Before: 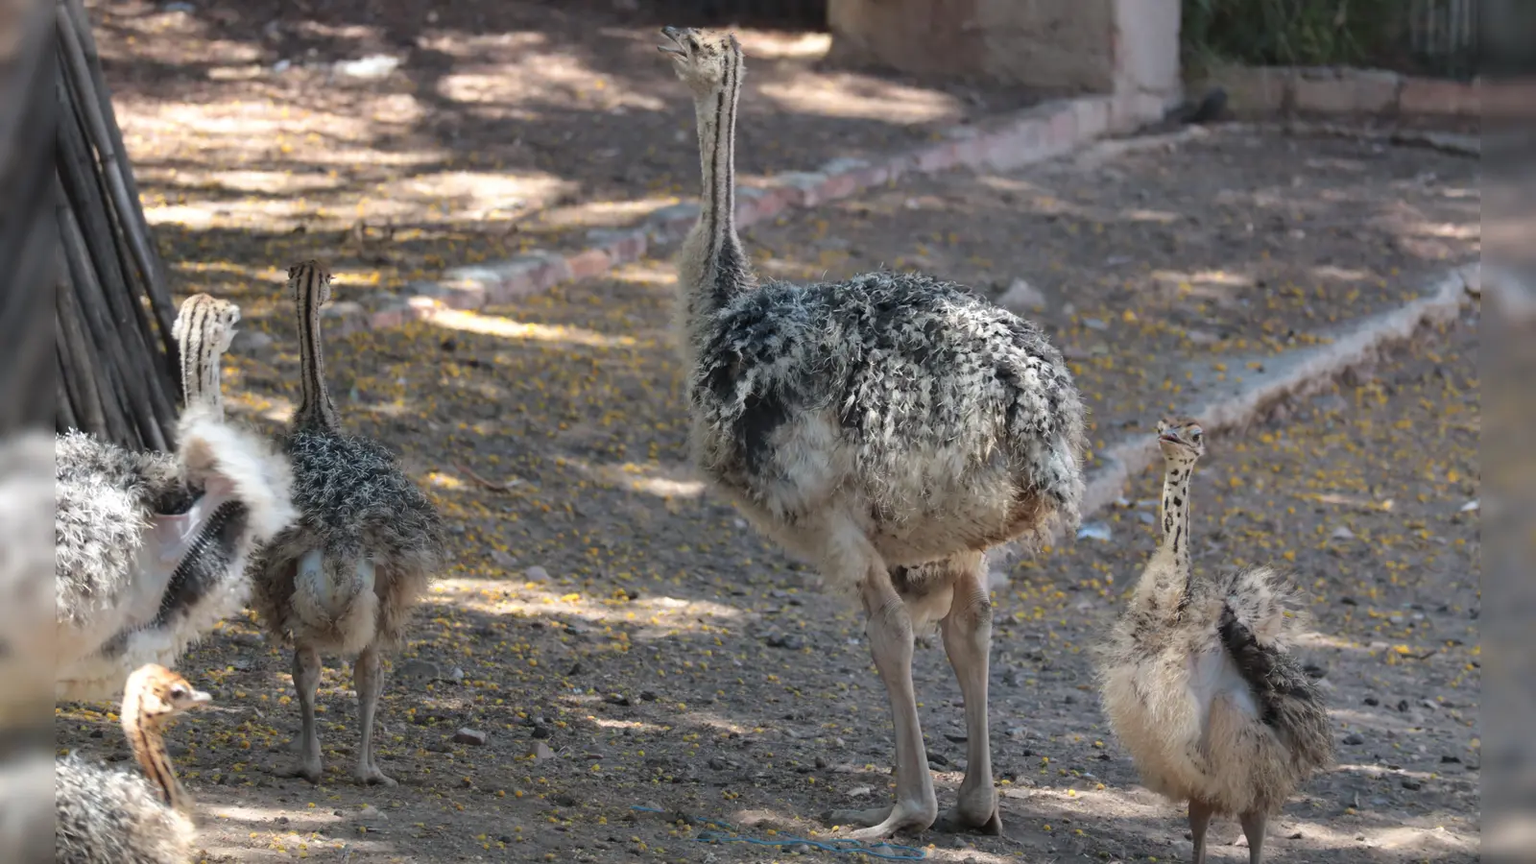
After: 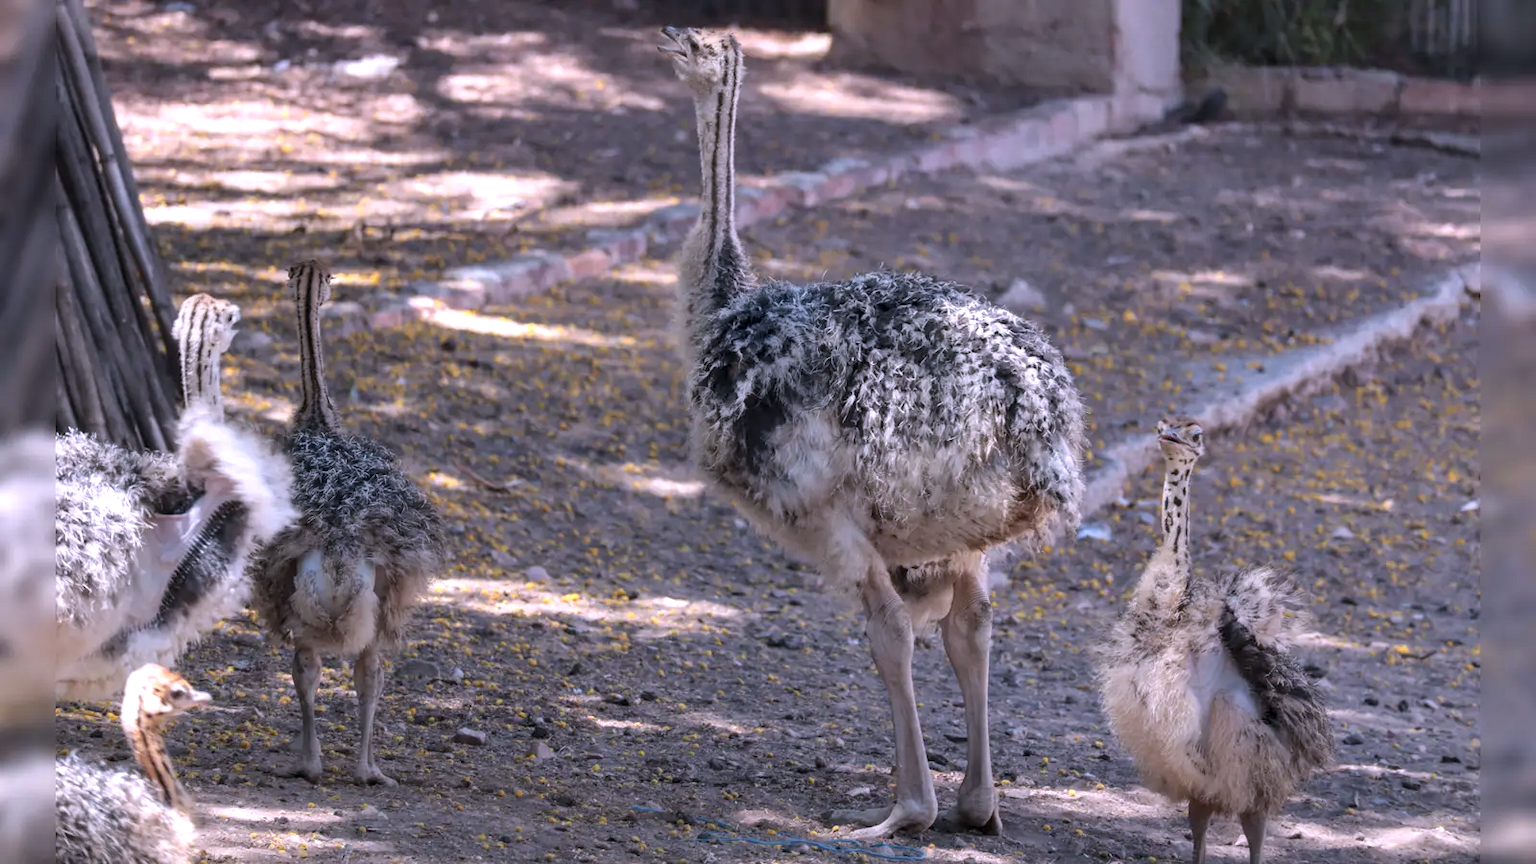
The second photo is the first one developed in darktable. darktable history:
white balance: red 1.042, blue 1.17
shadows and highlights: shadows 12, white point adjustment 1.2, soften with gaussian
local contrast: on, module defaults
